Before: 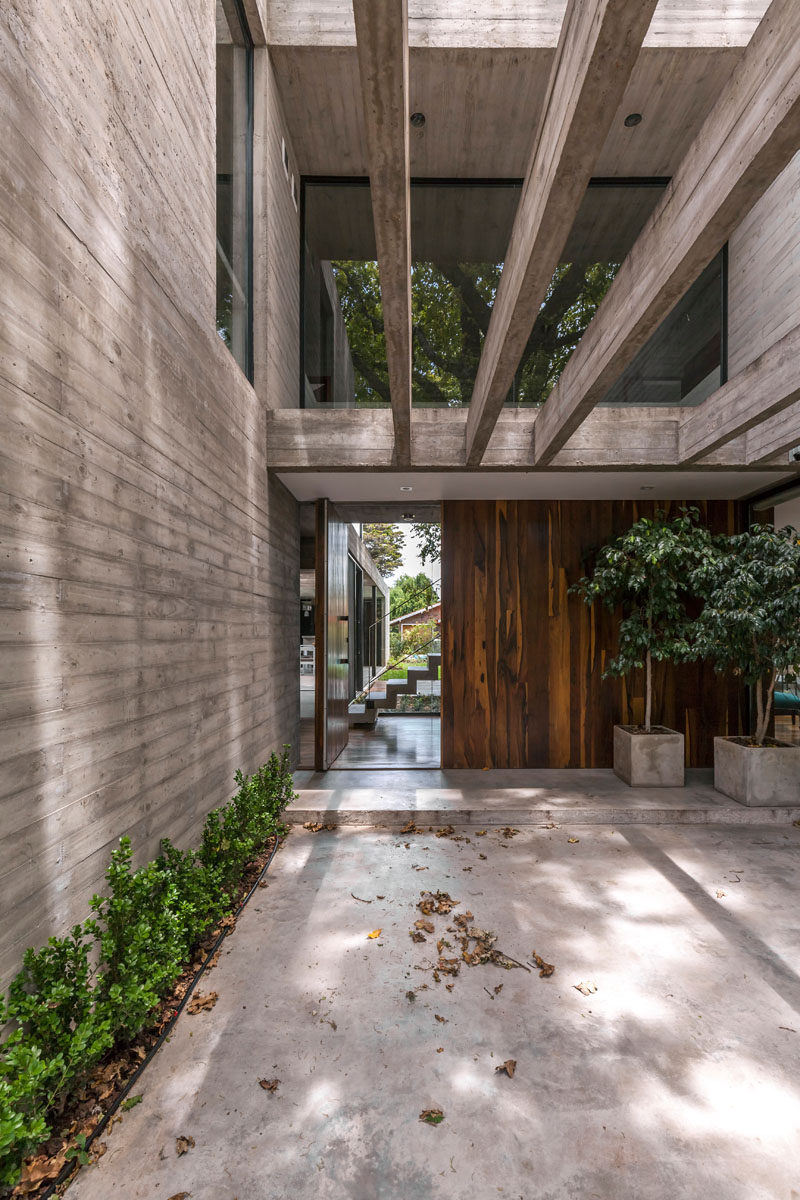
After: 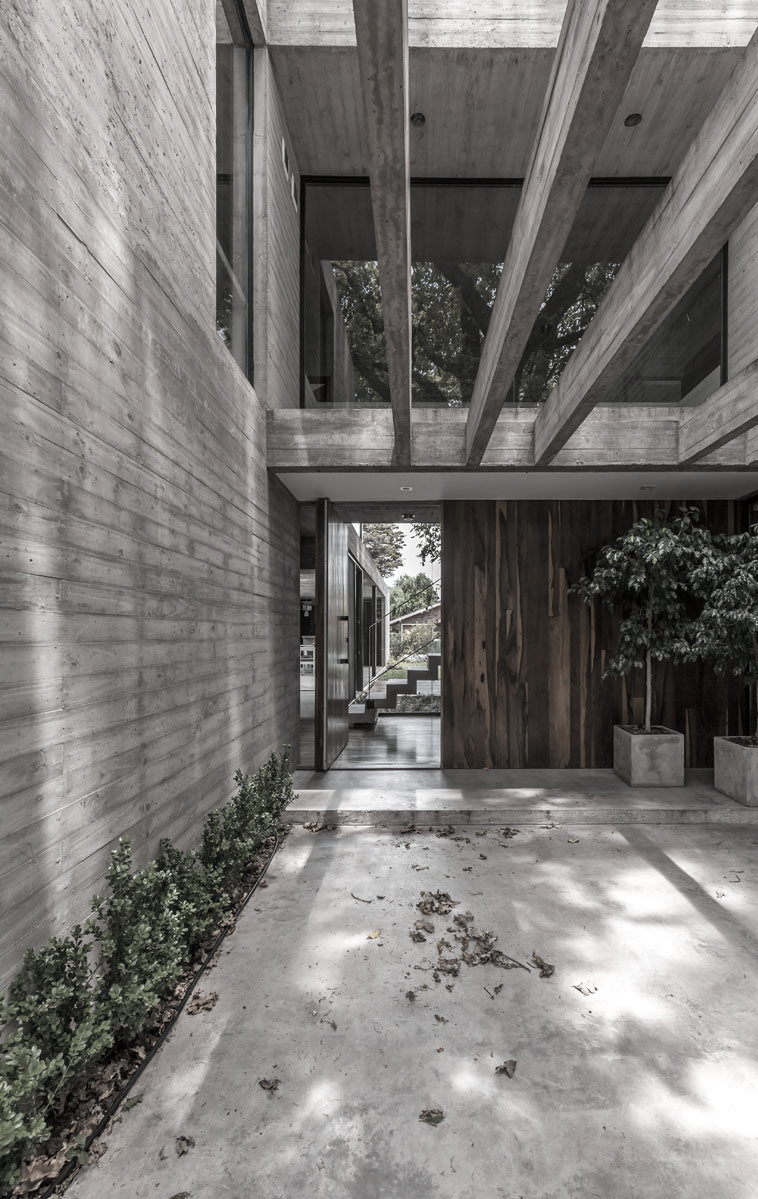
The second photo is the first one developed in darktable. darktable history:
crop and rotate: left 0%, right 5.175%
color correction: highlights b* 0.064, saturation 0.221
